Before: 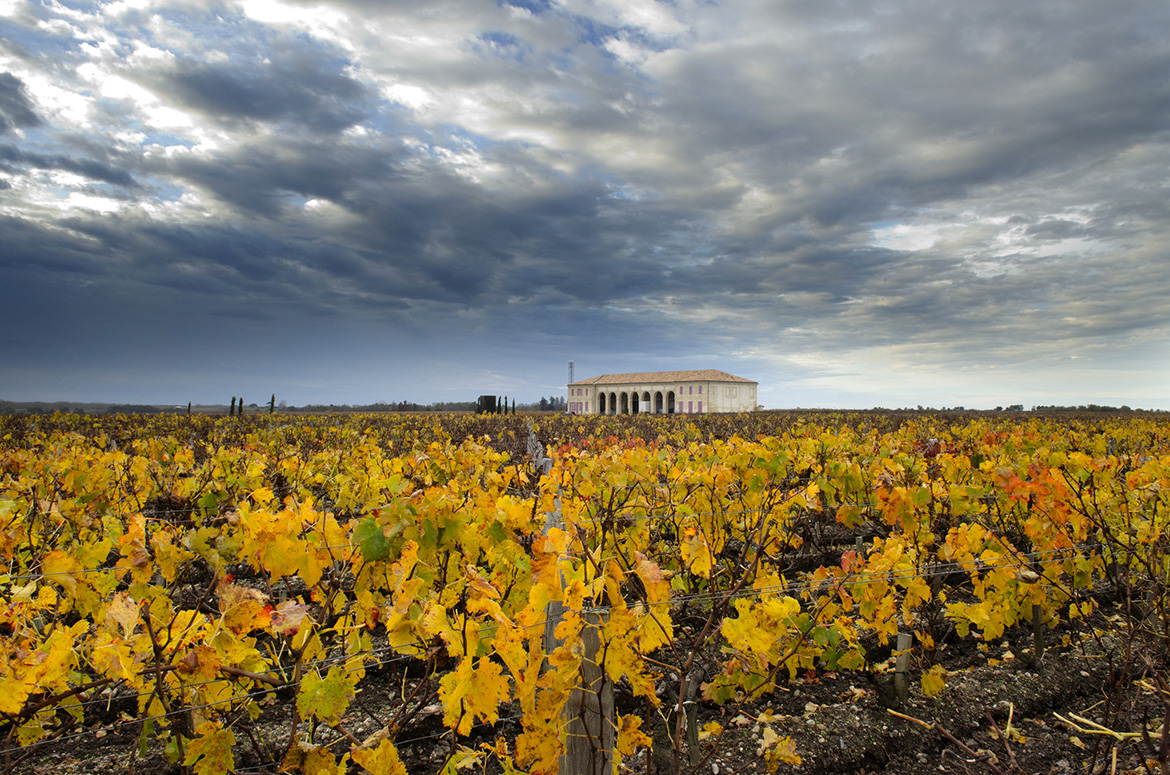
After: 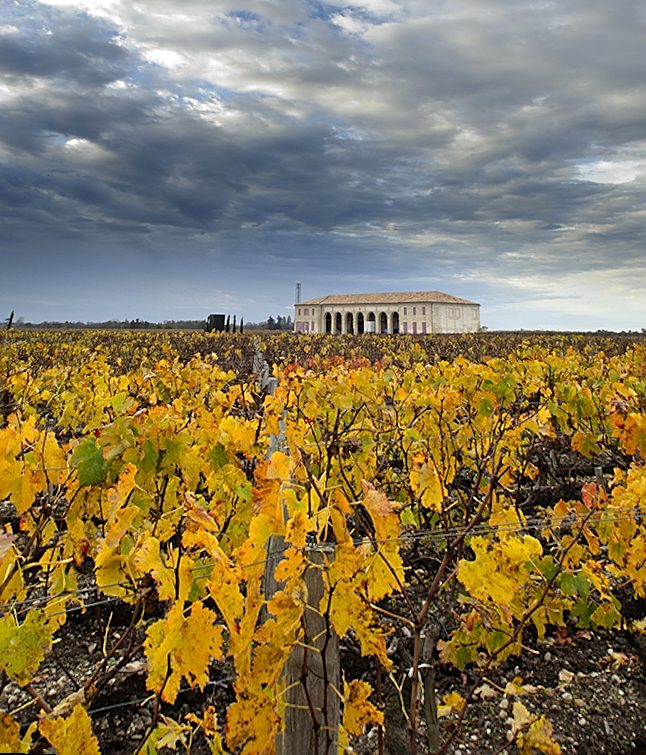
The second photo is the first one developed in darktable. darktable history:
rotate and perspective: rotation 0.72°, lens shift (vertical) -0.352, lens shift (horizontal) -0.051, crop left 0.152, crop right 0.859, crop top 0.019, crop bottom 0.964
white balance: emerald 1
sharpen: on, module defaults
crop: left 15.419%, right 17.914%
